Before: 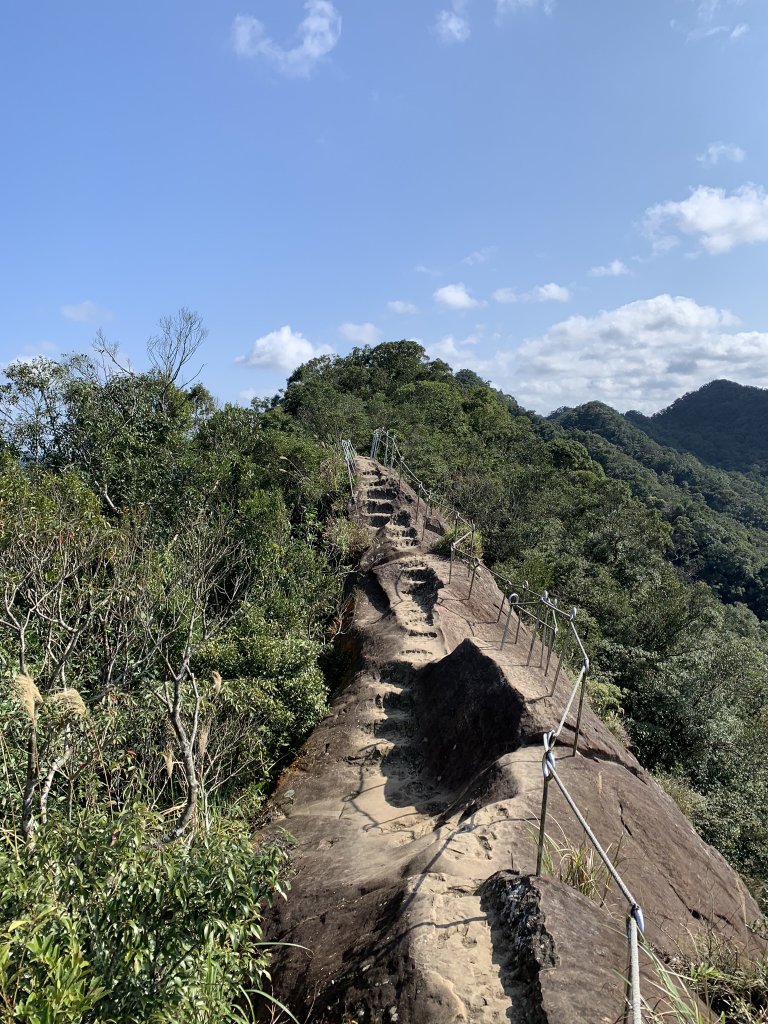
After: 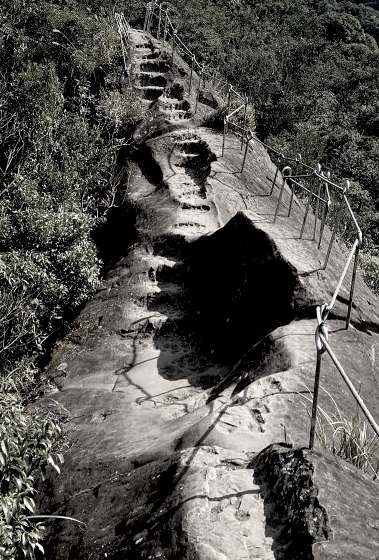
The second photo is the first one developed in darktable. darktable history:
crop: left 29.672%, top 41.786%, right 20.851%, bottom 3.487%
color correction: saturation 0.2
color balance rgb: shadows lift › luminance -9.41%, highlights gain › luminance 17.6%, global offset › luminance -1.45%, perceptual saturation grading › highlights -17.77%, perceptual saturation grading › mid-tones 33.1%, perceptual saturation grading › shadows 50.52%, global vibrance 24.22%
